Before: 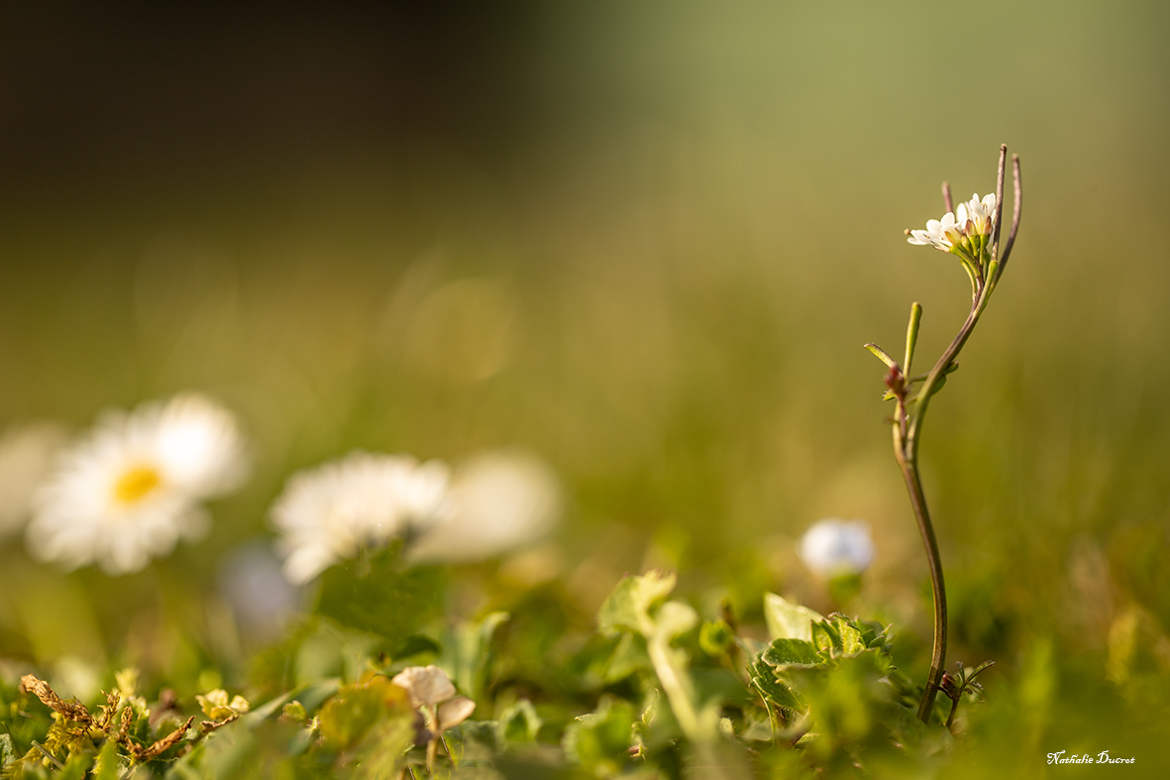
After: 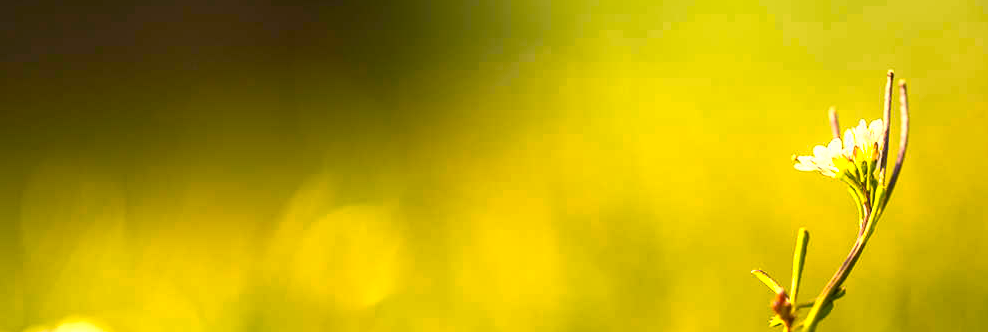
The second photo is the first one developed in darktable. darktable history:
color balance rgb: shadows lift › luminance -28.361%, shadows lift › chroma 15.326%, shadows lift › hue 272.39°, linear chroma grading › global chroma 49.931%, perceptual saturation grading › global saturation 0.326%, contrast -10.008%
contrast brightness saturation: contrast 0.199, brightness 0.164, saturation 0.219
color zones: curves: ch0 [(0.099, 0.624) (0.257, 0.596) (0.384, 0.376) (0.529, 0.492) (0.697, 0.564) (0.768, 0.532) (0.908, 0.644)]; ch1 [(0.112, 0.564) (0.254, 0.612) (0.432, 0.676) (0.592, 0.456) (0.743, 0.684) (0.888, 0.536)]; ch2 [(0.25, 0.5) (0.469, 0.36) (0.75, 0.5)]
crop and rotate: left 9.7%, top 9.576%, right 5.841%, bottom 47.758%
